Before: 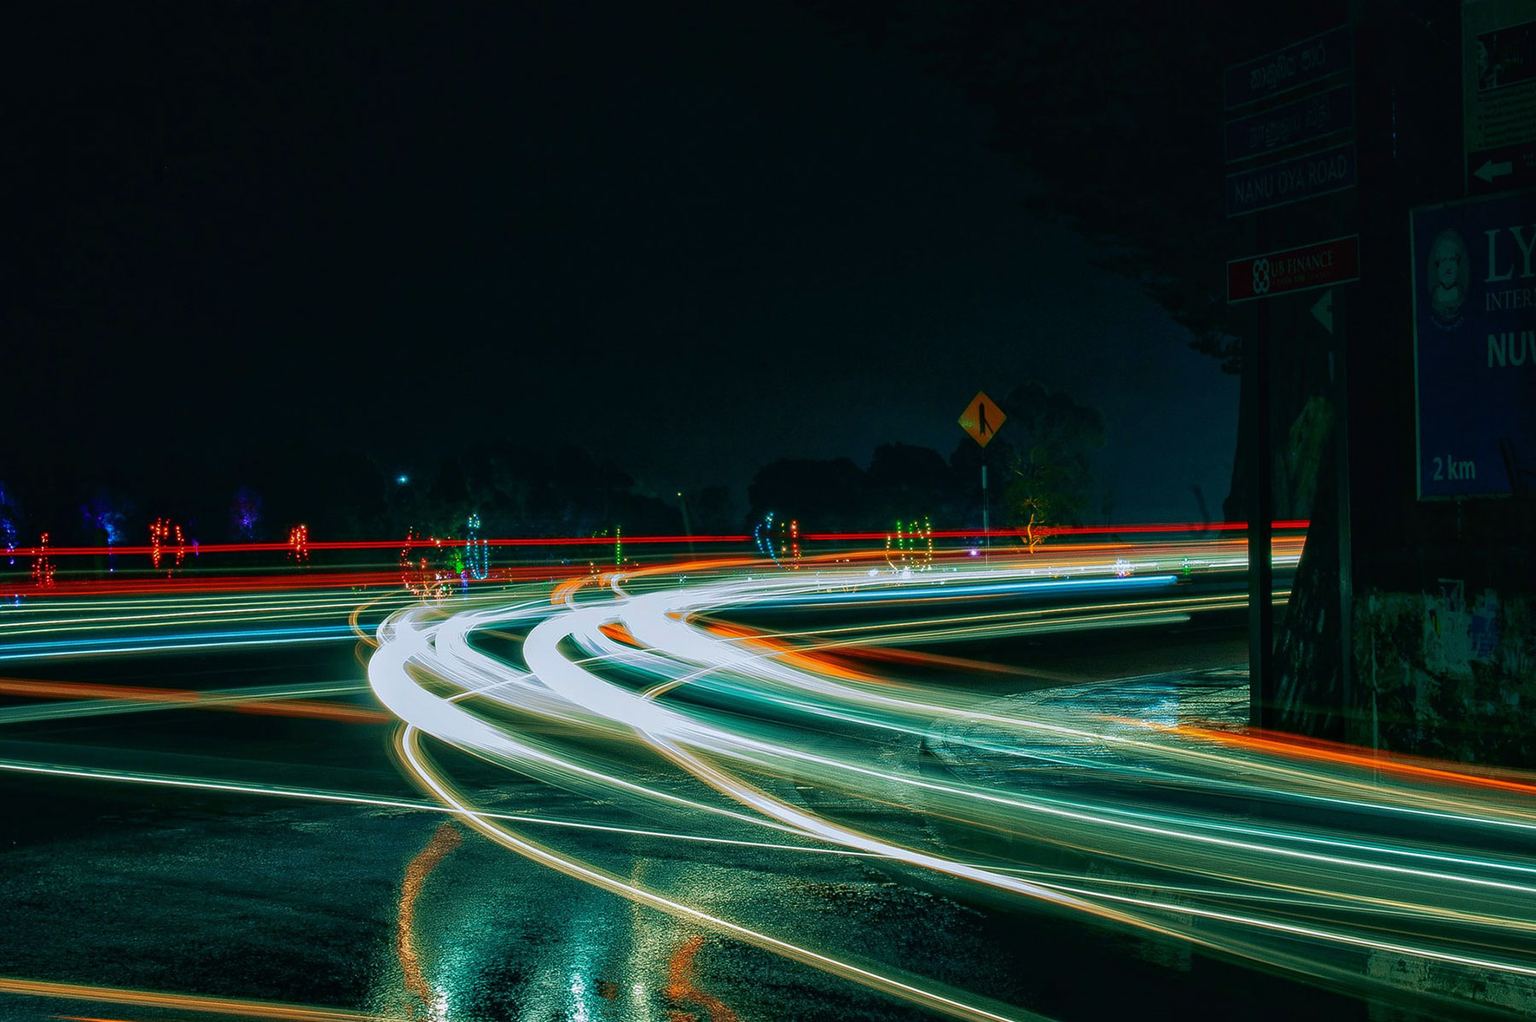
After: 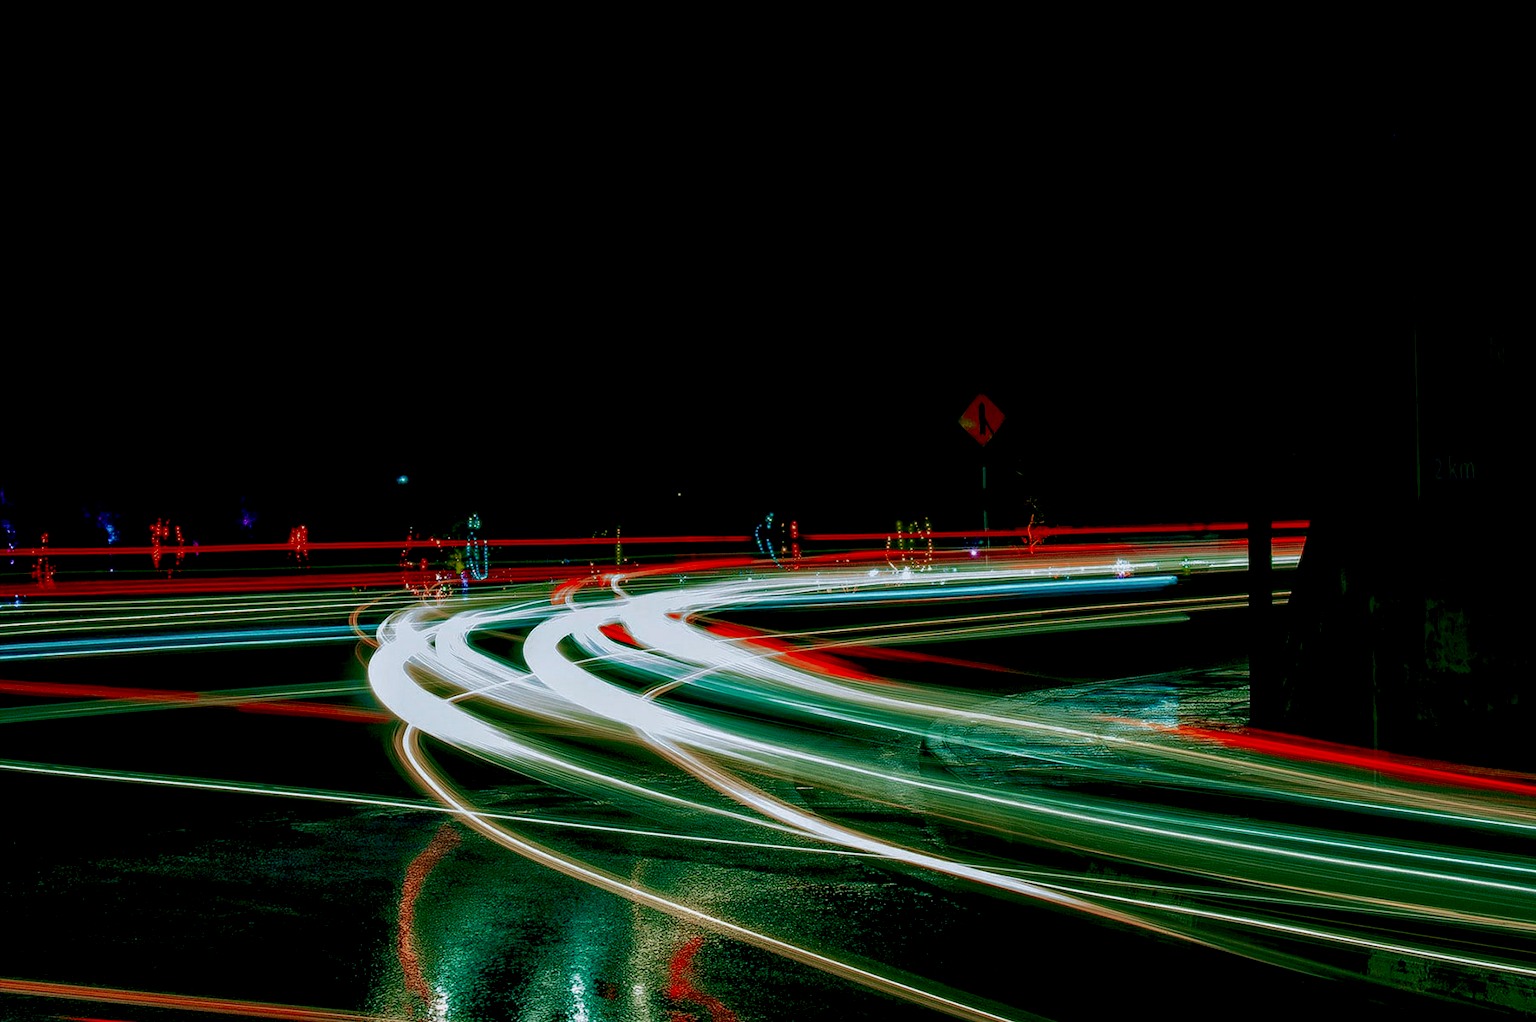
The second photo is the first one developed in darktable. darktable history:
color zones: curves: ch0 [(0, 0.299) (0.25, 0.383) (0.456, 0.352) (0.736, 0.571)]; ch1 [(0, 0.63) (0.151, 0.568) (0.254, 0.416) (0.47, 0.558) (0.732, 0.37) (0.909, 0.492)]; ch2 [(0.004, 0.604) (0.158, 0.443) (0.257, 0.403) (0.761, 0.468)]
exposure: black level correction 0.029, exposure -0.073 EV, compensate highlight preservation false
